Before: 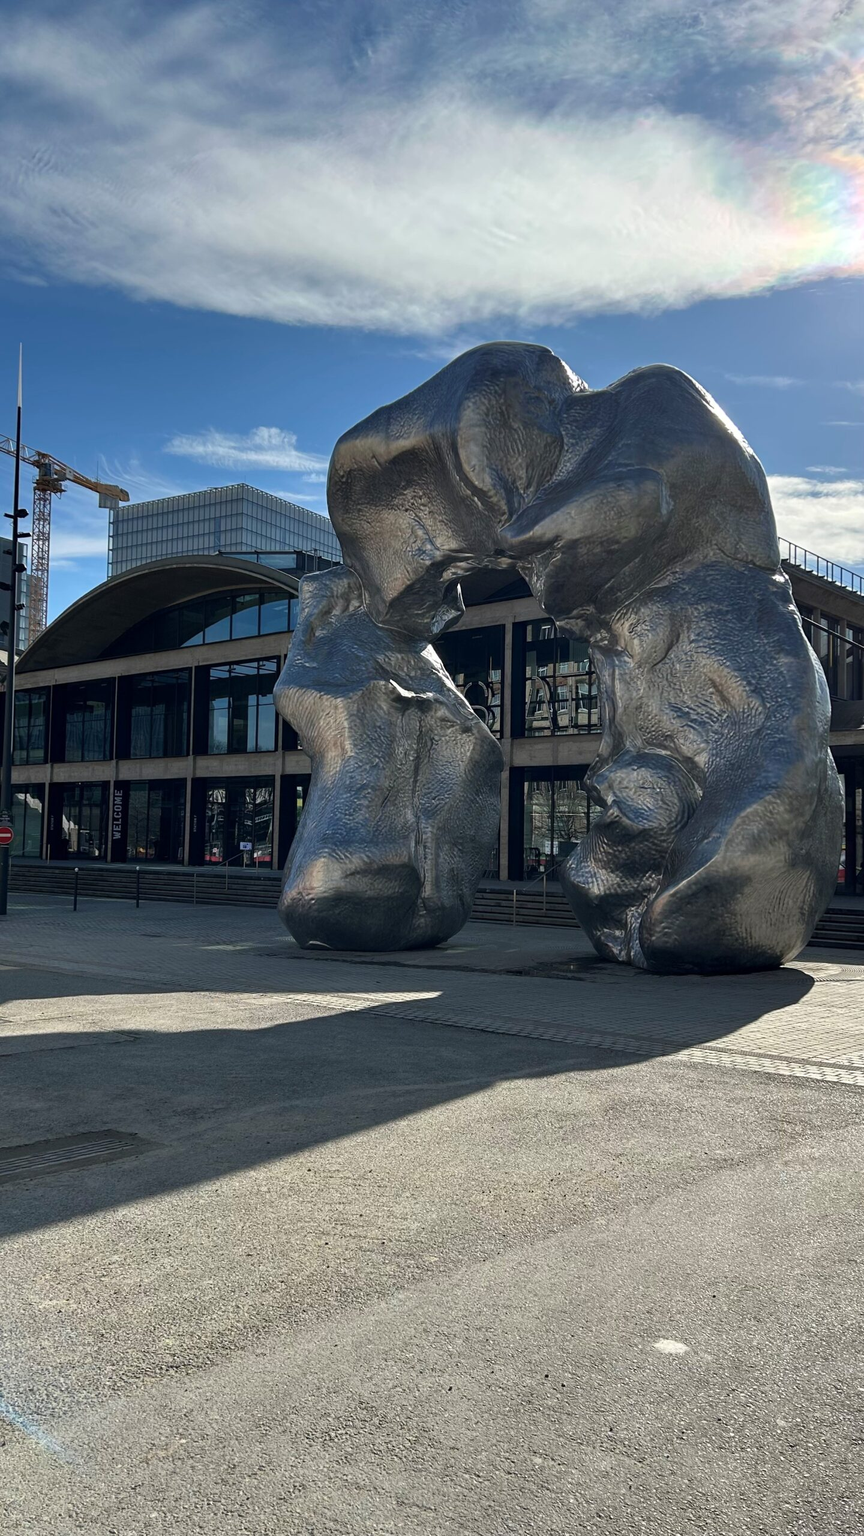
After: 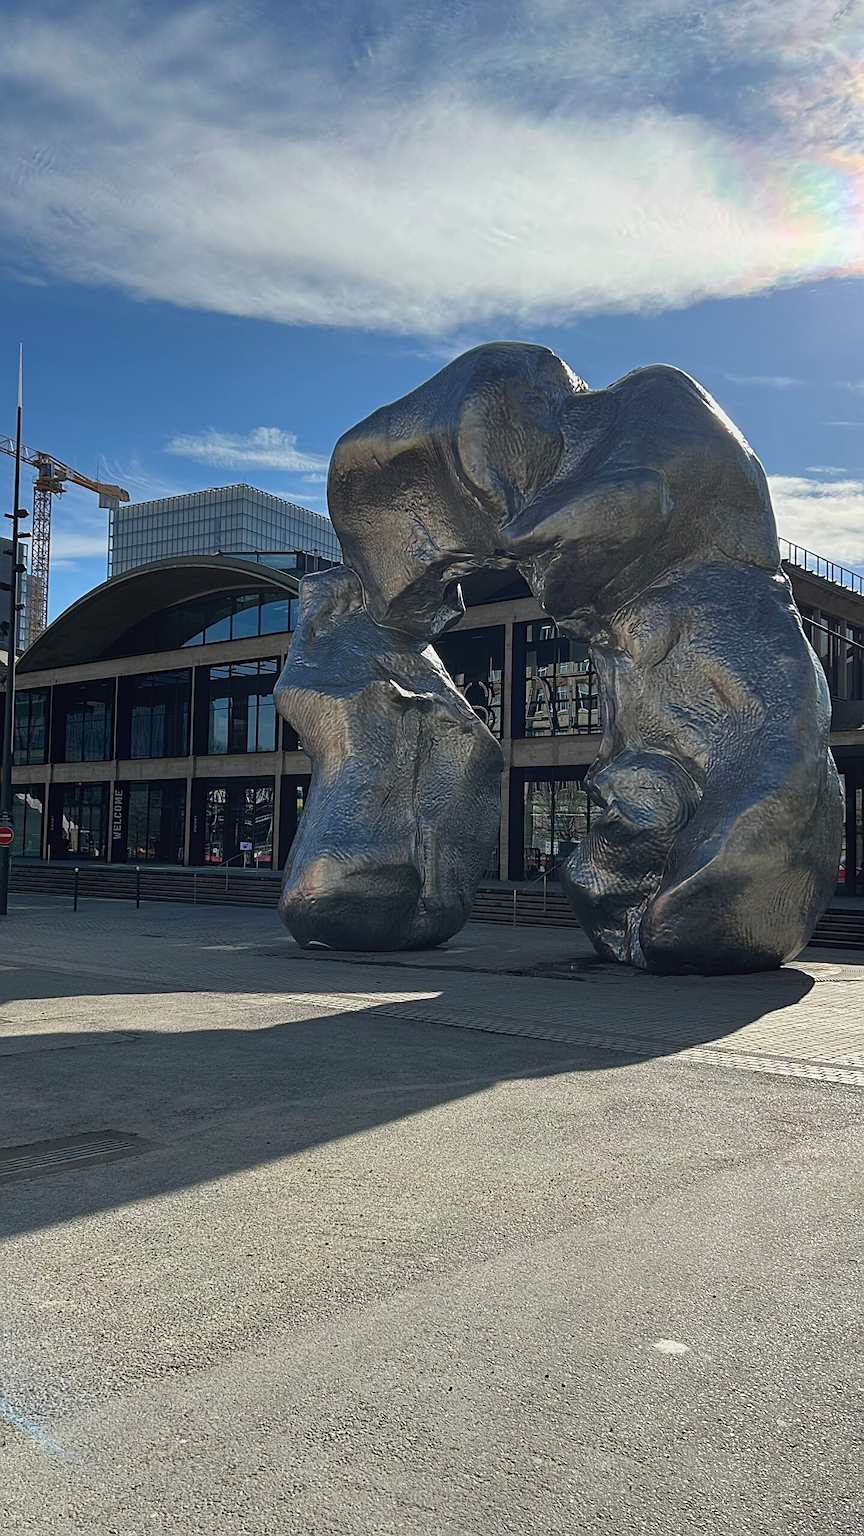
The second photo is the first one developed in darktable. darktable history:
sharpen: on, module defaults
contrast equalizer: y [[0.439, 0.44, 0.442, 0.457, 0.493, 0.498], [0.5 ×6], [0.5 ×6], [0 ×6], [0 ×6]], mix 0.76
